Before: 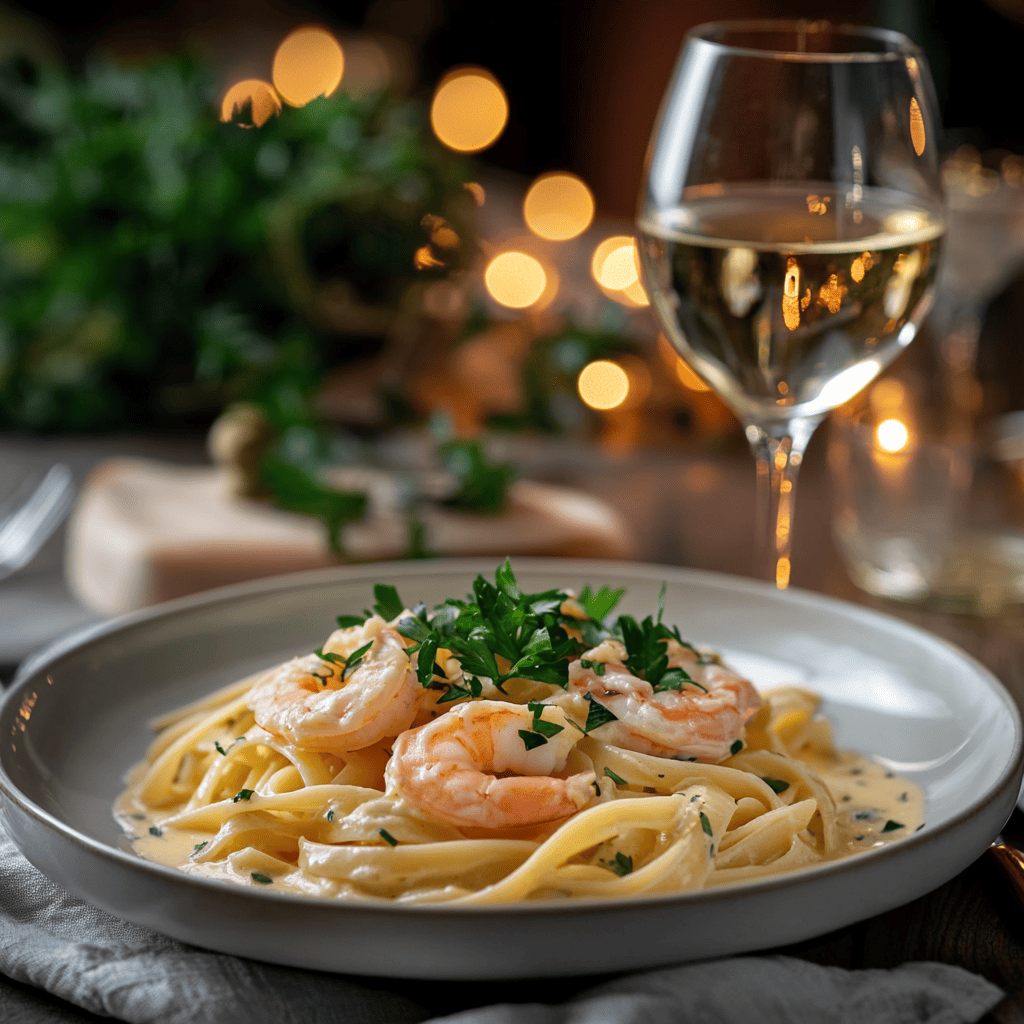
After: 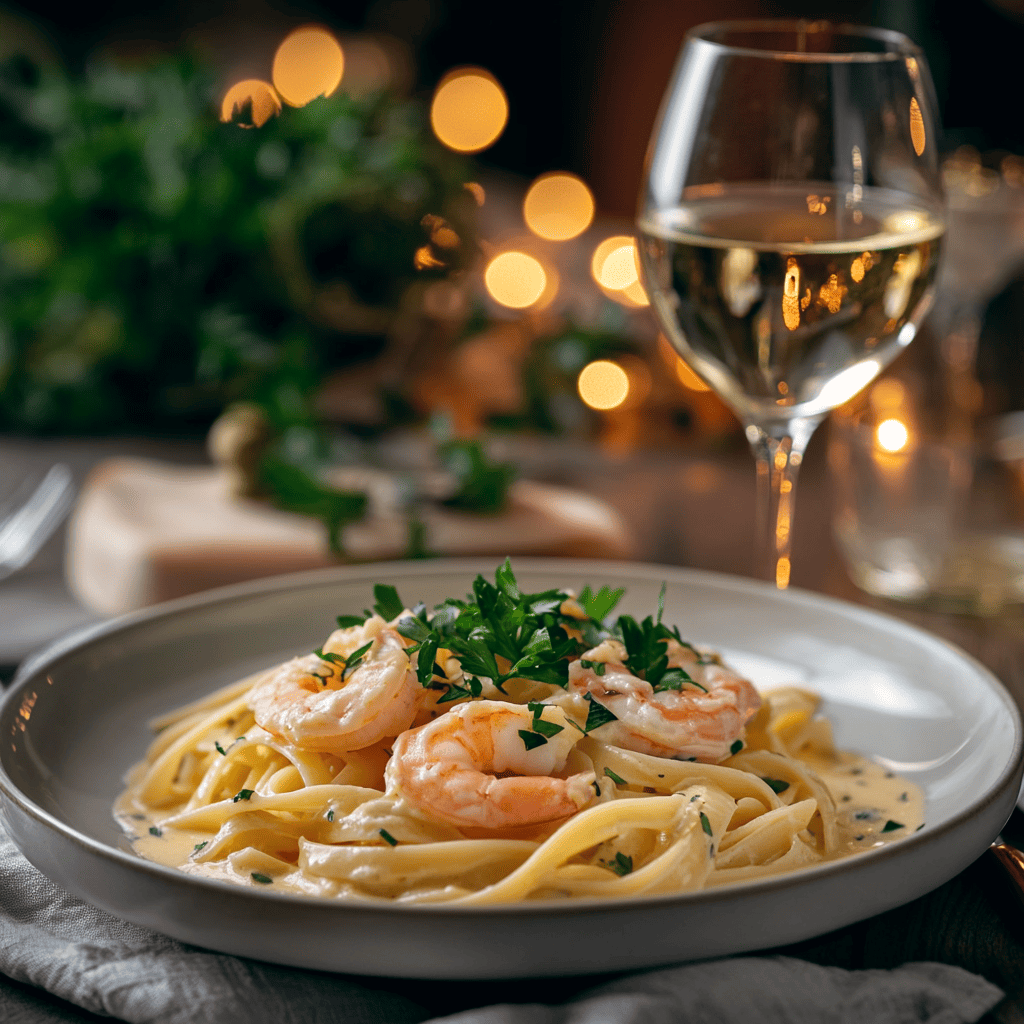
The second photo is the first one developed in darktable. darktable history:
color balance: lift [1, 0.998, 1.001, 1.002], gamma [1, 1.02, 1, 0.98], gain [1, 1.02, 1.003, 0.98]
